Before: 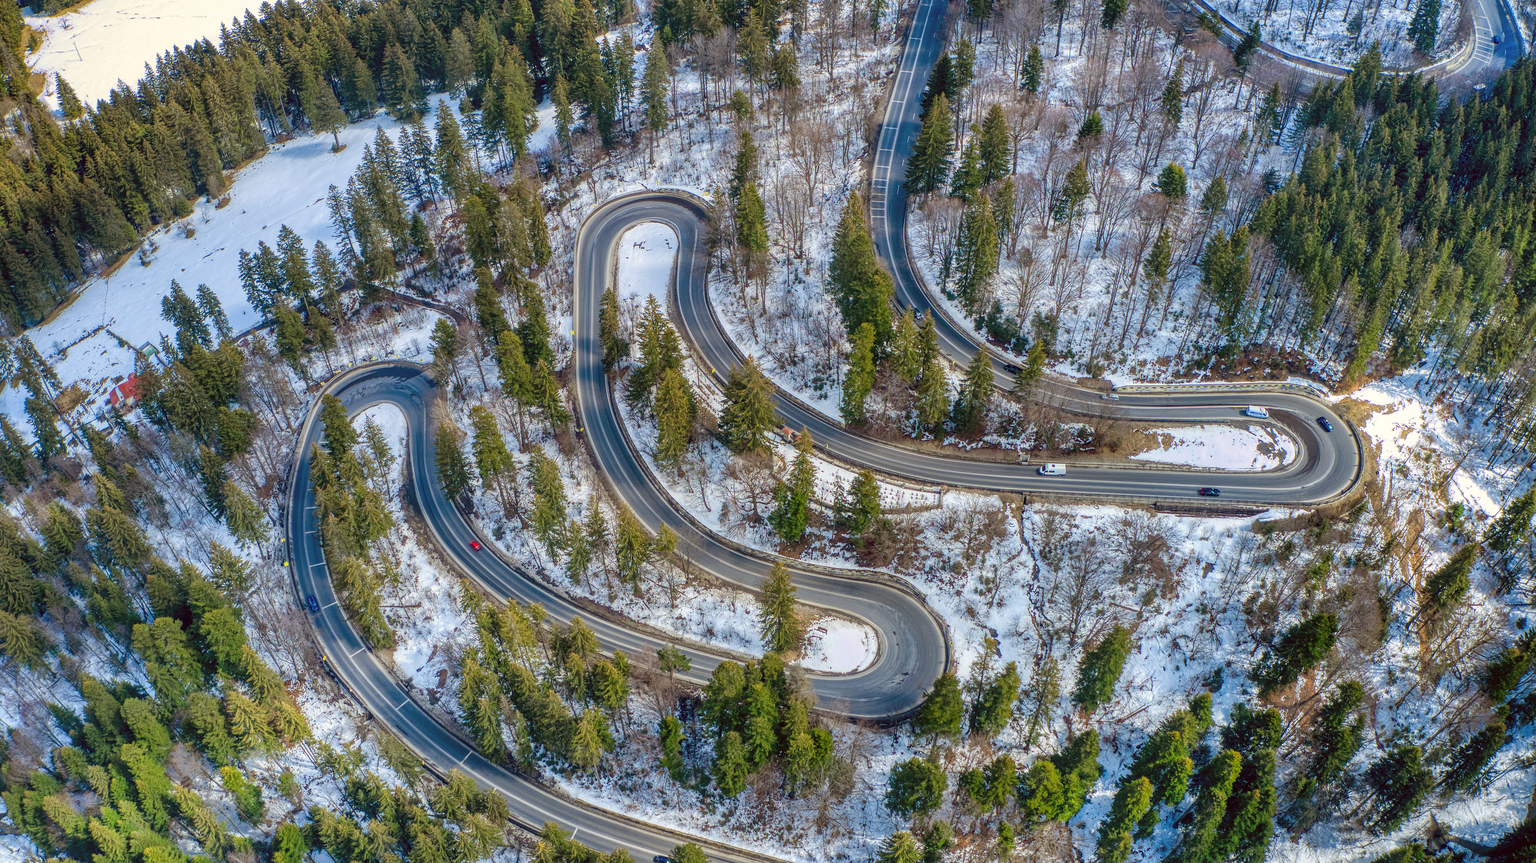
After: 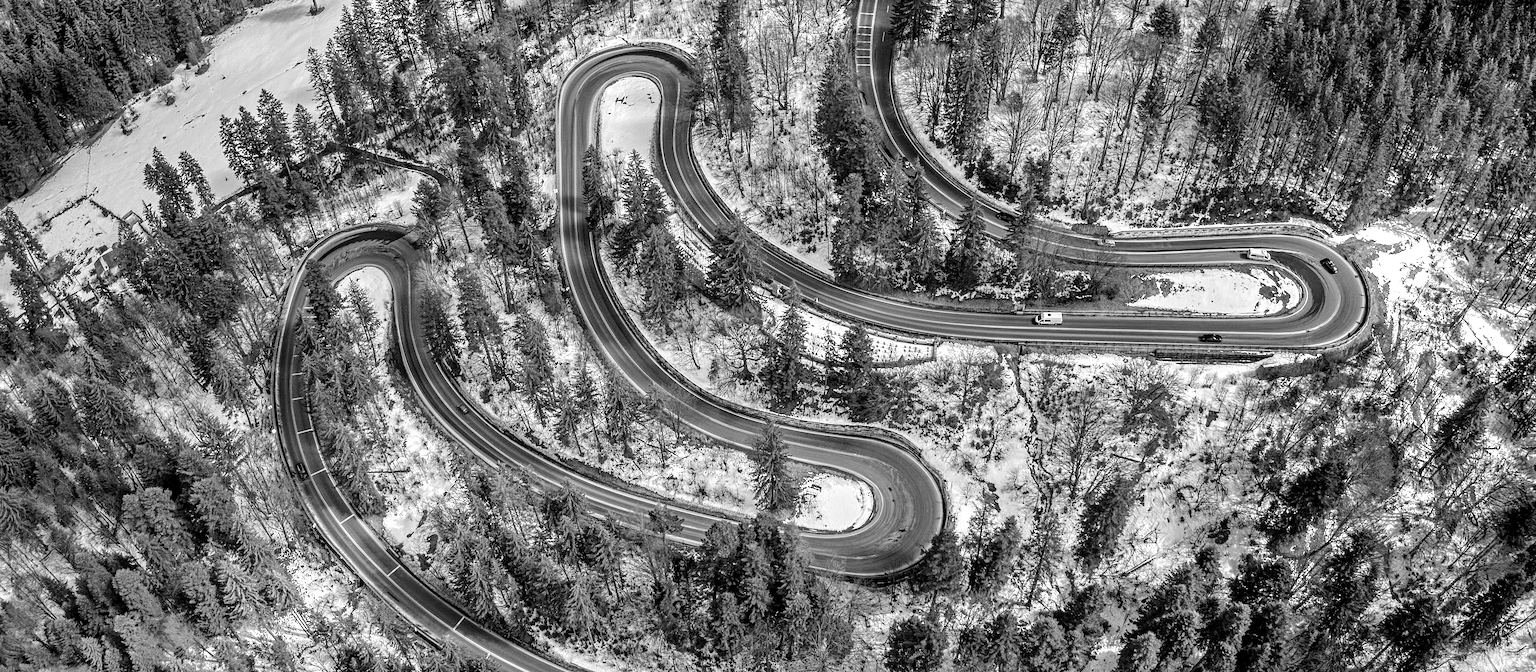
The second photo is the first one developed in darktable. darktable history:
exposure: black level correction 0.002, exposure -0.1 EV, compensate highlight preservation false
contrast equalizer: octaves 7, y [[0.502, 0.517, 0.543, 0.576, 0.611, 0.631], [0.5 ×6], [0.5 ×6], [0 ×6], [0 ×6]]
crop and rotate: top 15.774%, bottom 5.506%
monochrome: on, module defaults
color correction: highlights a* -0.95, highlights b* 4.5, shadows a* 3.55
rotate and perspective: rotation -1.32°, lens shift (horizontal) -0.031, crop left 0.015, crop right 0.985, crop top 0.047, crop bottom 0.982
color balance rgb: global offset › luminance -0.51%, perceptual saturation grading › global saturation 27.53%, perceptual saturation grading › highlights -25%, perceptual saturation grading › shadows 25%, perceptual brilliance grading › highlights 6.62%, perceptual brilliance grading › mid-tones 17.07%, perceptual brilliance grading › shadows -5.23%
